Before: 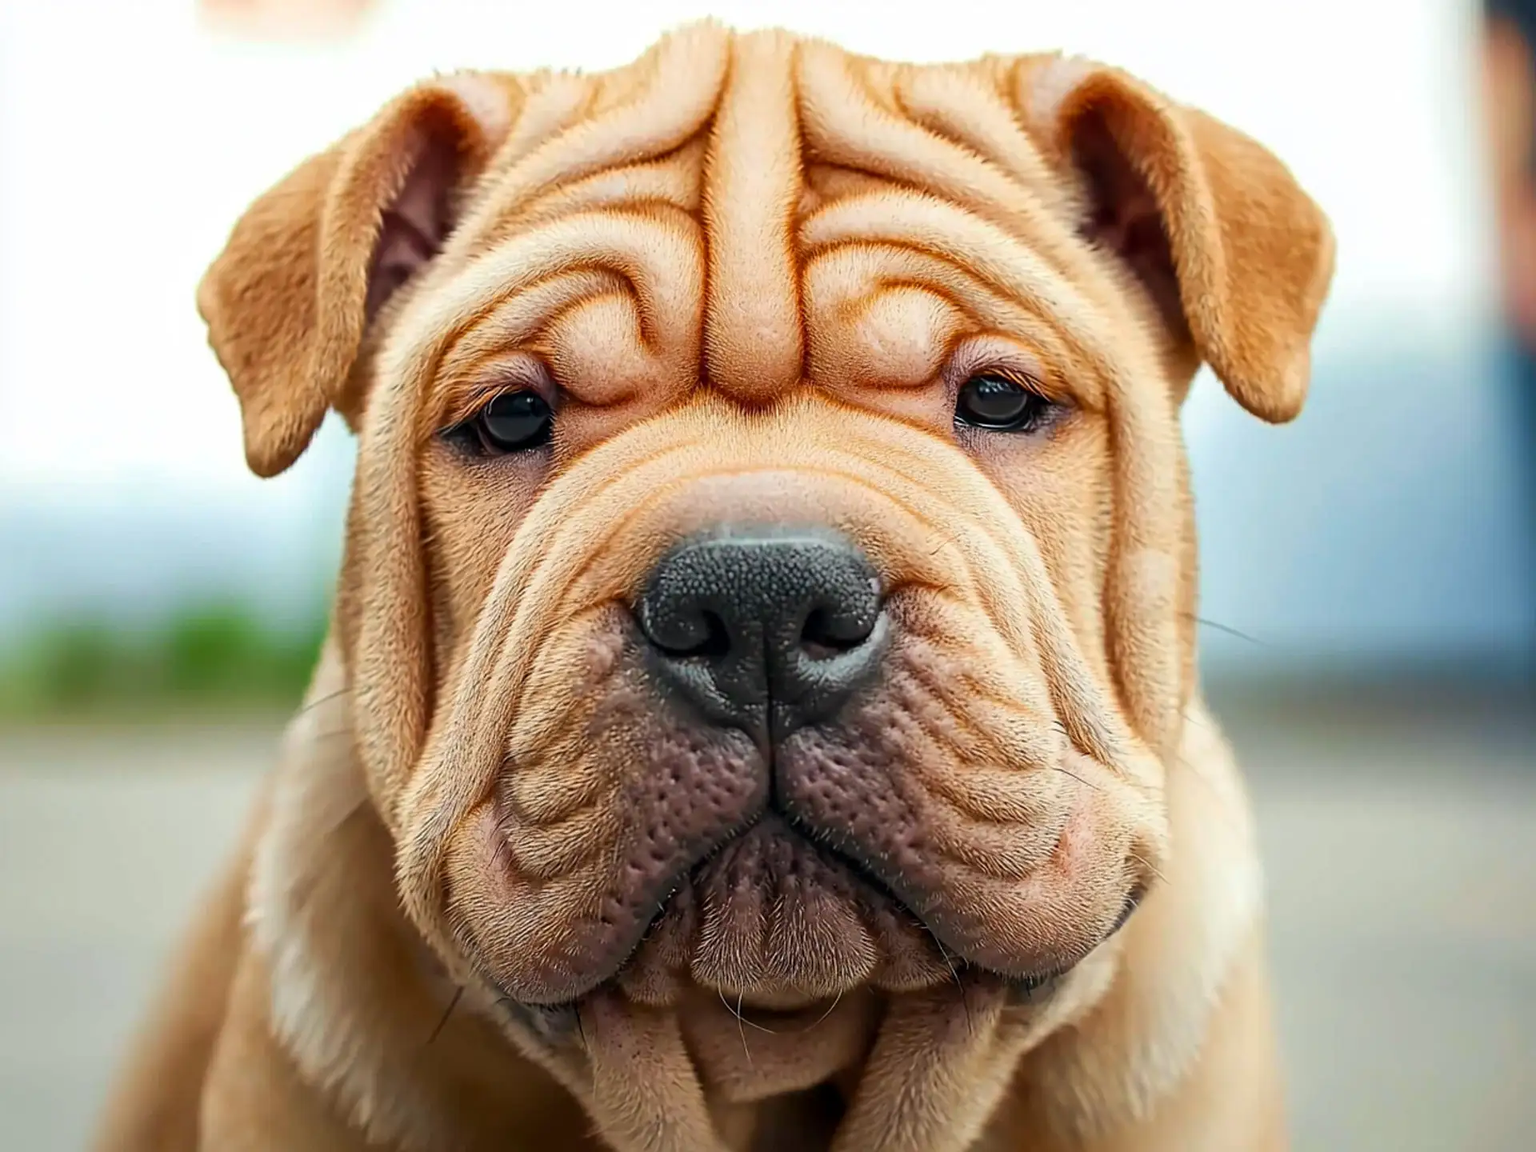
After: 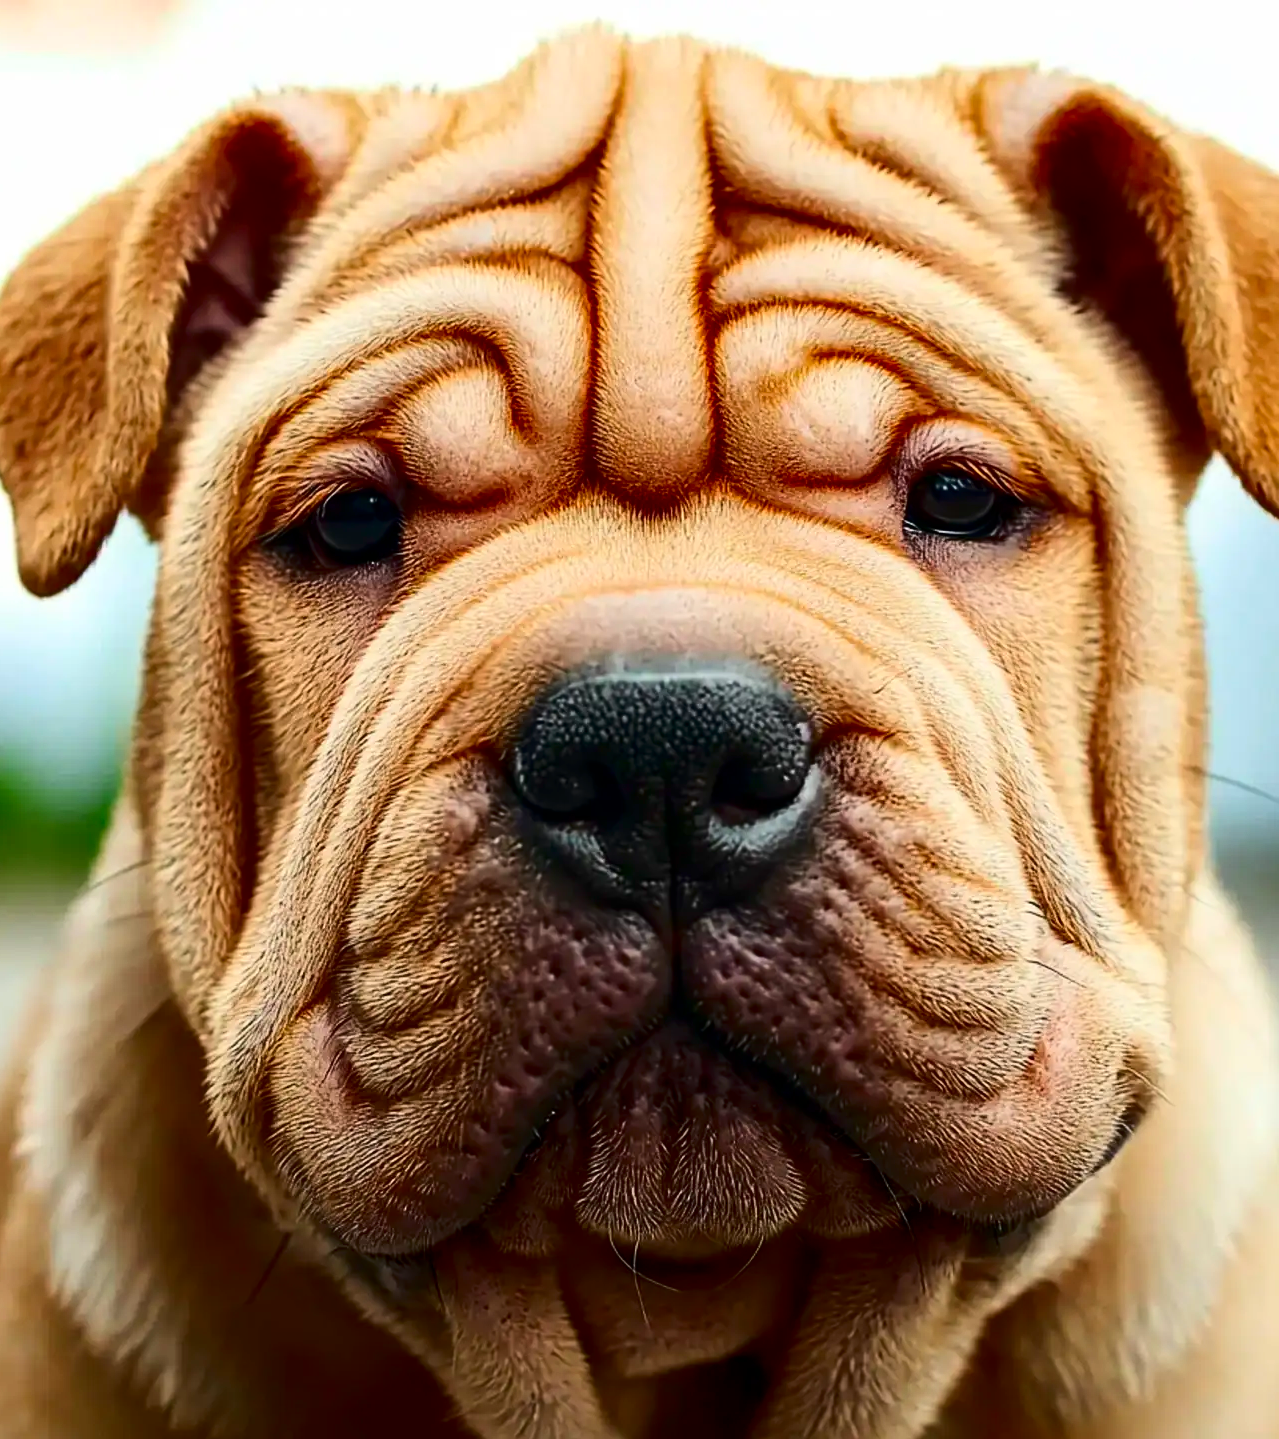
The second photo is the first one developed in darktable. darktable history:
crop and rotate: left 15.055%, right 18.278%
contrast brightness saturation: contrast 0.22, brightness -0.19, saturation 0.24
